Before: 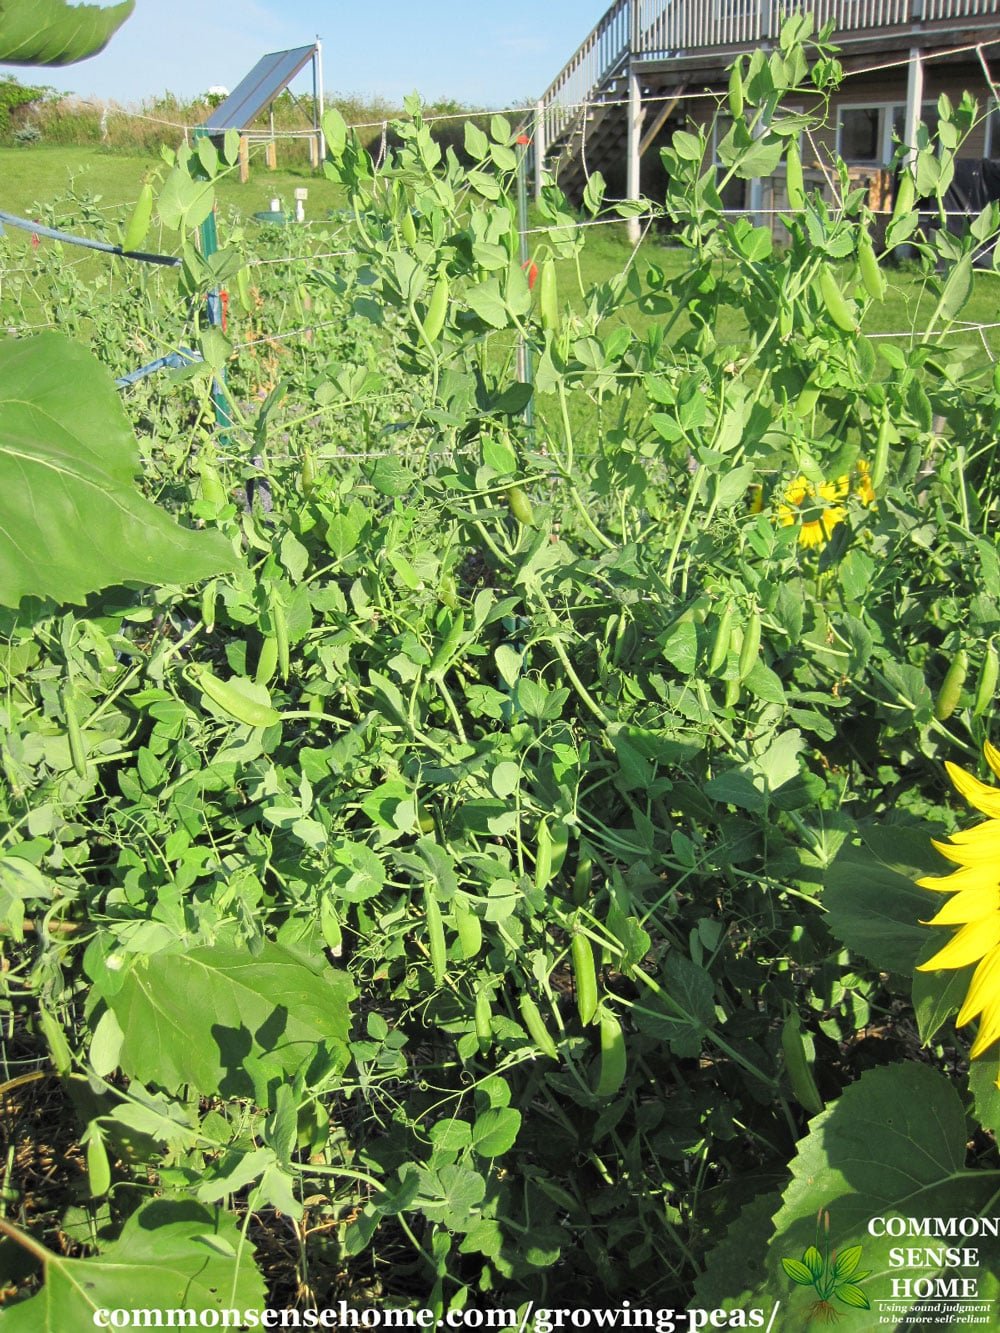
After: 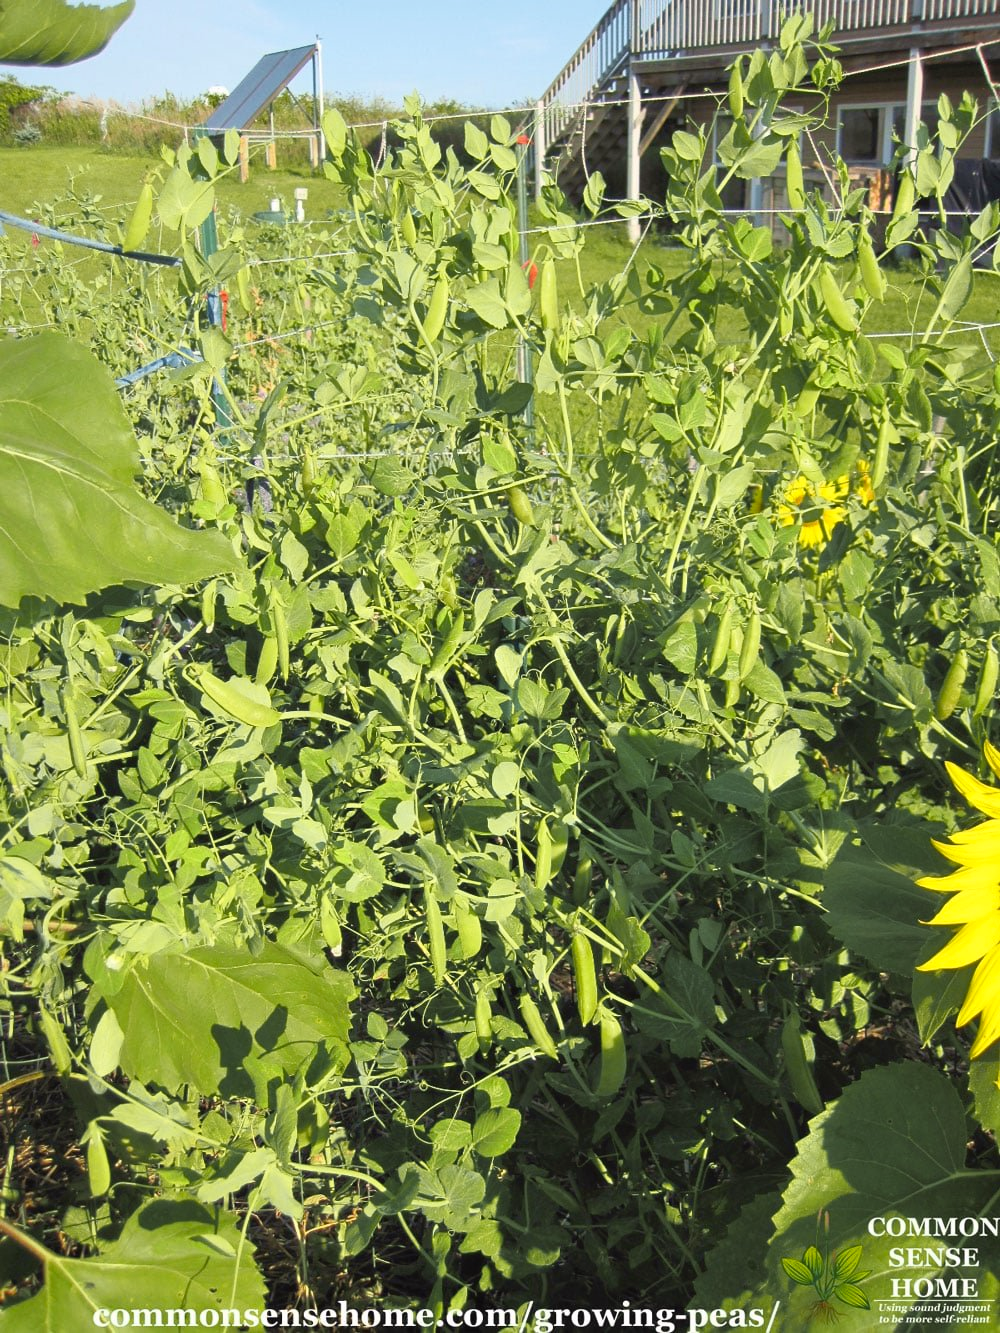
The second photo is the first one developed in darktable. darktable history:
tone curve: curves: ch0 [(0, 0.024) (0.119, 0.146) (0.474, 0.464) (0.718, 0.721) (0.817, 0.839) (1, 0.998)]; ch1 [(0, 0) (0.377, 0.416) (0.439, 0.451) (0.477, 0.477) (0.501, 0.504) (0.538, 0.544) (0.58, 0.602) (0.664, 0.676) (0.783, 0.804) (1, 1)]; ch2 [(0, 0) (0.38, 0.405) (0.463, 0.456) (0.498, 0.497) (0.524, 0.535) (0.578, 0.576) (0.648, 0.665) (1, 1)], color space Lab, independent channels, preserve colors none
